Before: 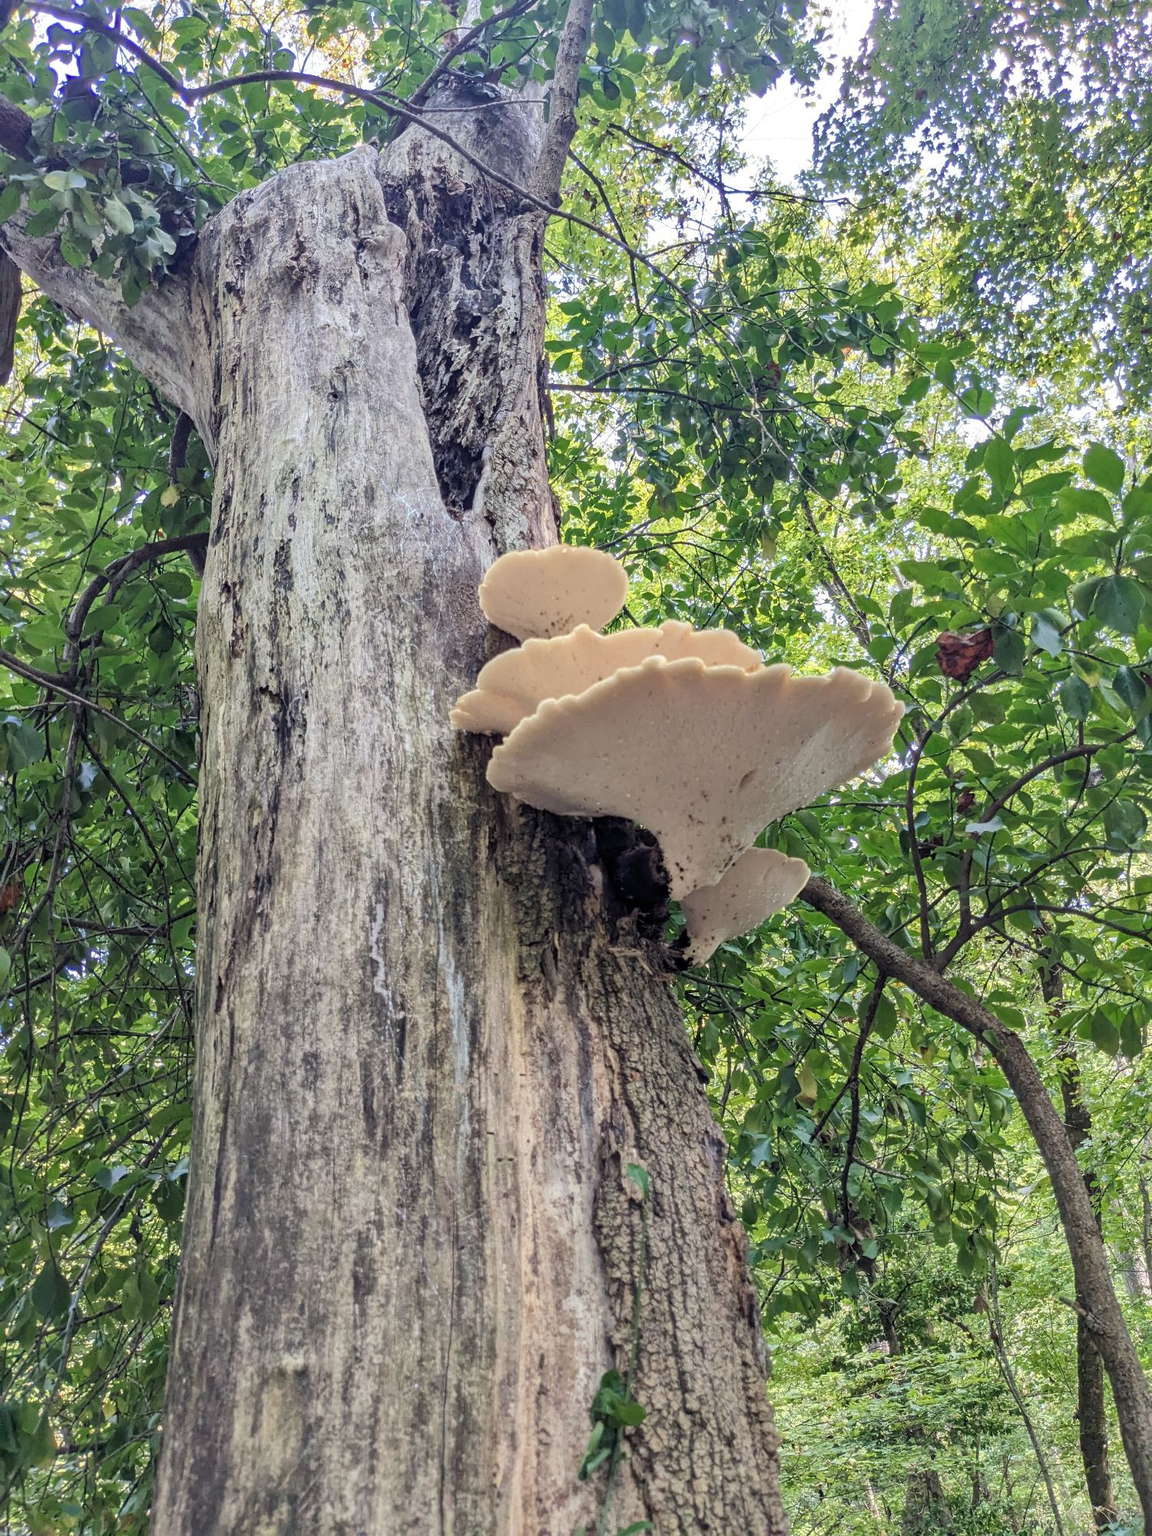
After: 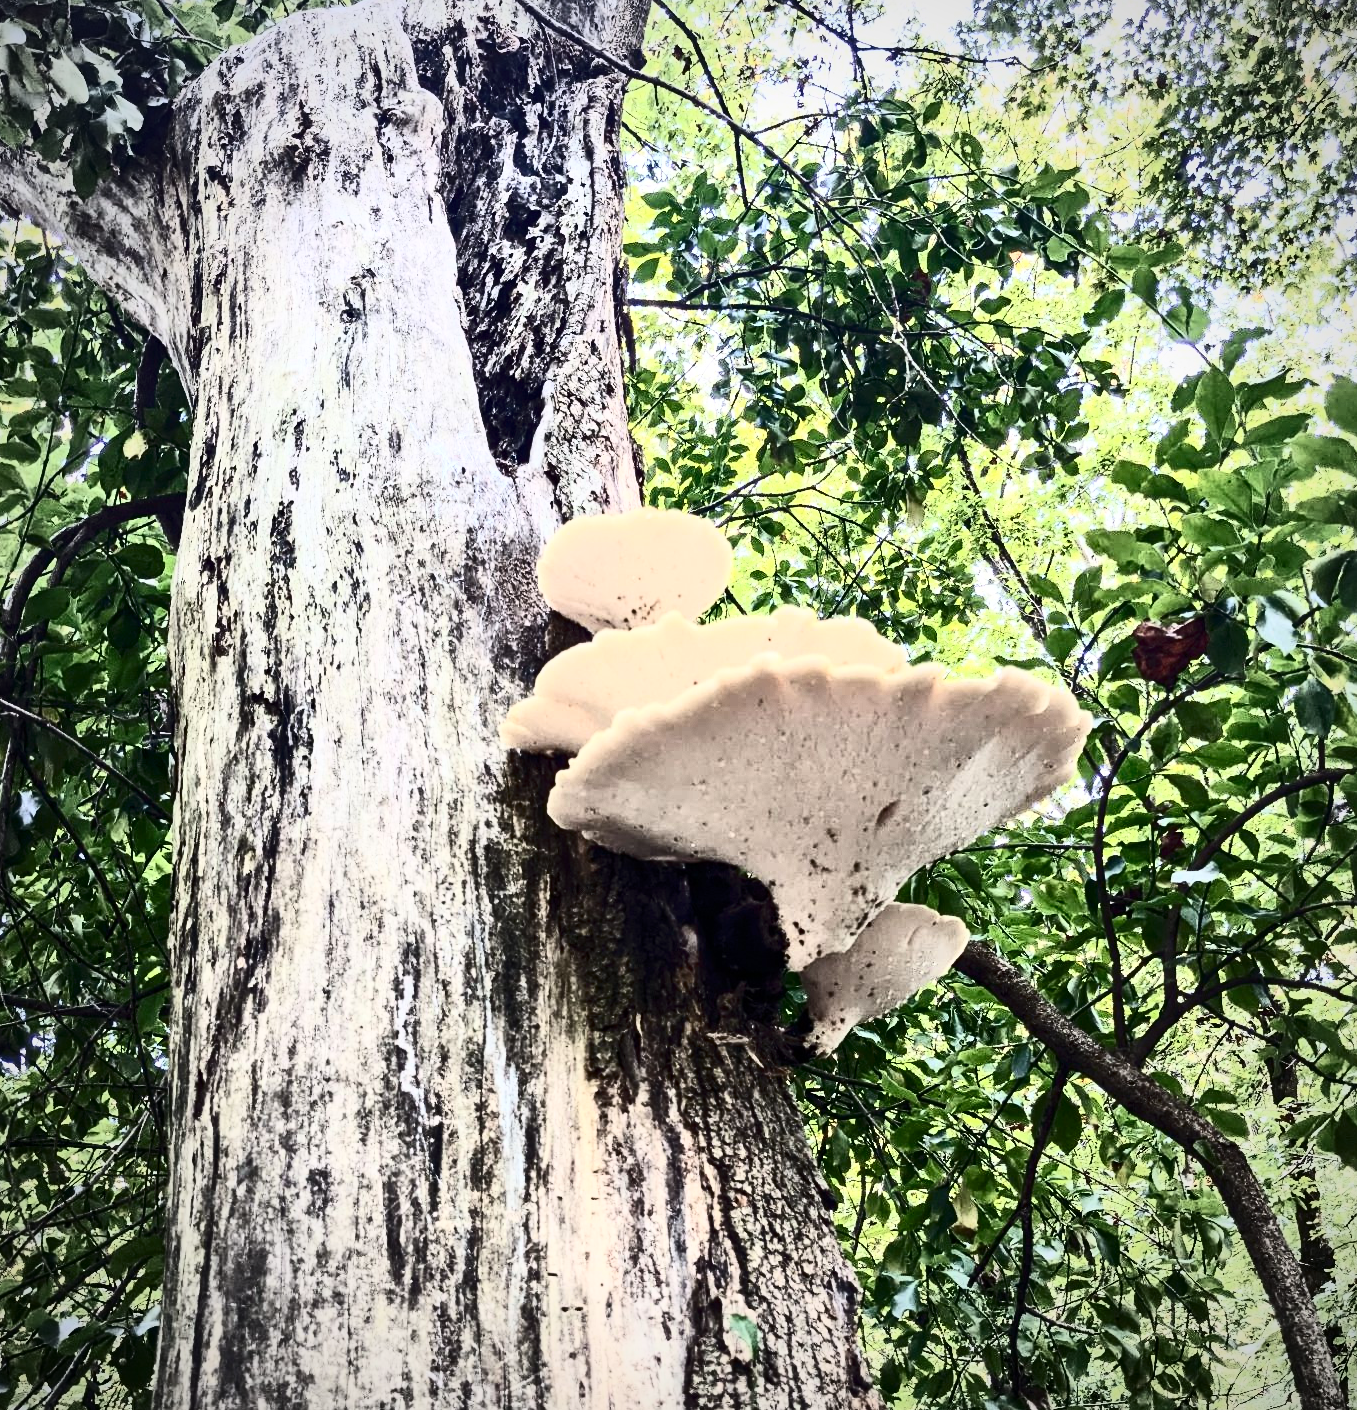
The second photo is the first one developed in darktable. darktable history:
contrast brightness saturation: contrast 0.949, brightness 0.192
vignetting: fall-off radius 60.67%, center (-0.01, 0)
crop: left 5.781%, top 10.098%, right 3.742%, bottom 19.372%
